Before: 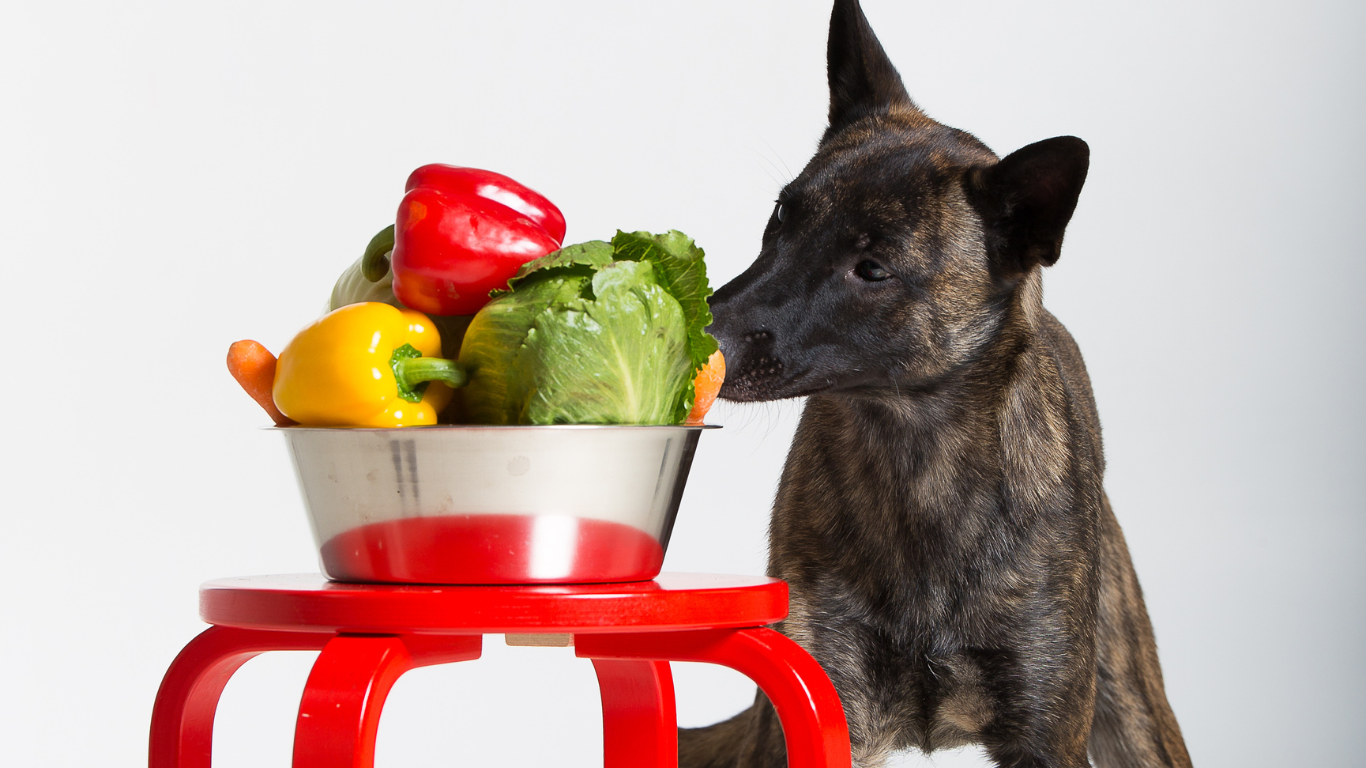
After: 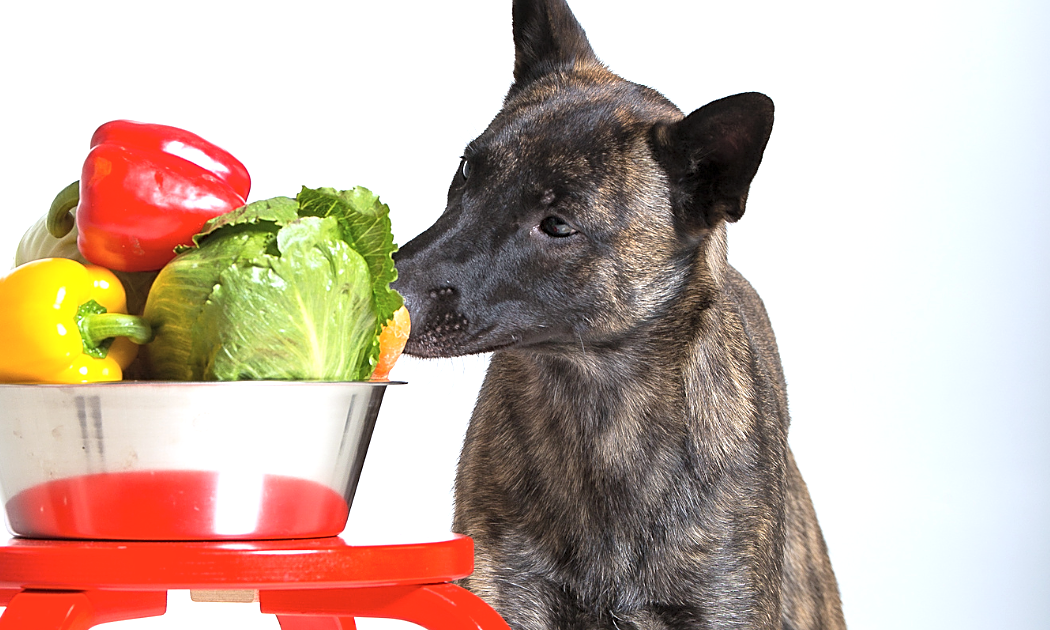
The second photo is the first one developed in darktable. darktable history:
contrast brightness saturation: brightness 0.15
white balance: red 0.974, blue 1.044
crop: left 23.095%, top 5.827%, bottom 11.854%
local contrast: highlights 100%, shadows 100%, detail 120%, midtone range 0.2
sharpen: on, module defaults
exposure: exposure 0.515 EV, compensate highlight preservation false
